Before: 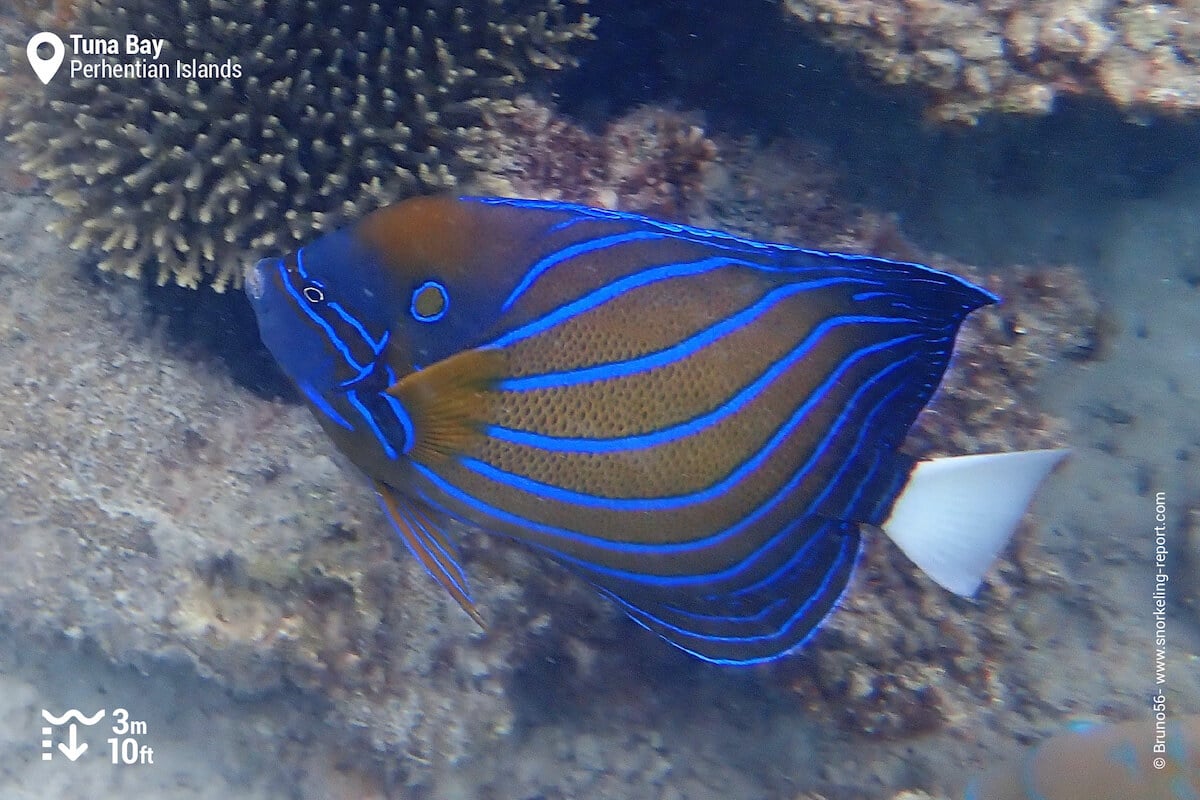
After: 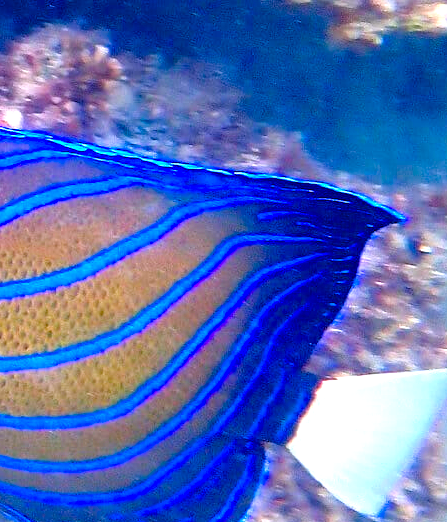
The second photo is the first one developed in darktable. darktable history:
levels: levels [0, 0.394, 0.787]
exposure: exposure 0.566 EV, compensate exposure bias true, compensate highlight preservation false
color balance rgb: highlights gain › chroma 2.002%, highlights gain › hue 291.22°, perceptual saturation grading › global saturation 34.947%, perceptual saturation grading › highlights -29.972%, perceptual saturation grading › shadows 34.887%, global vibrance 39.228%
crop and rotate: left 49.665%, top 10.154%, right 13.079%, bottom 24.495%
